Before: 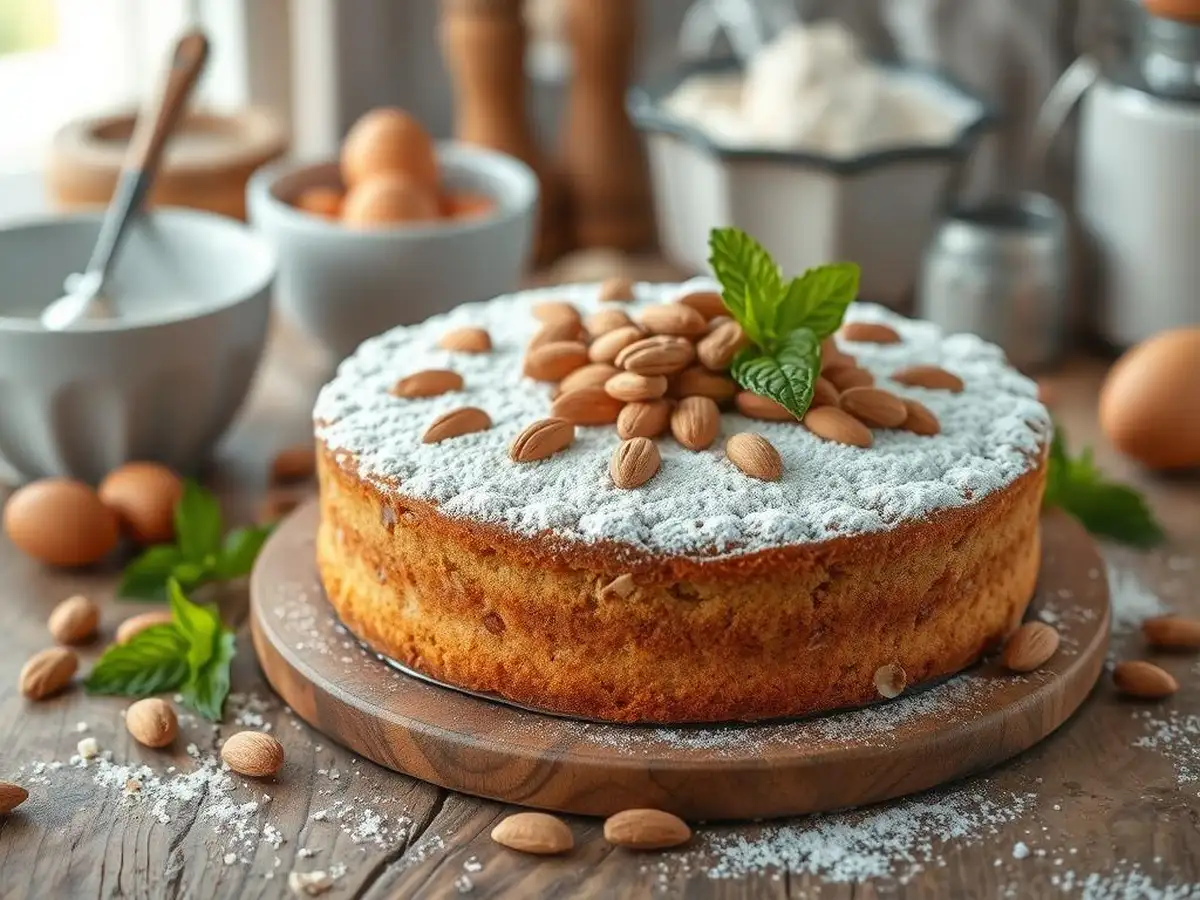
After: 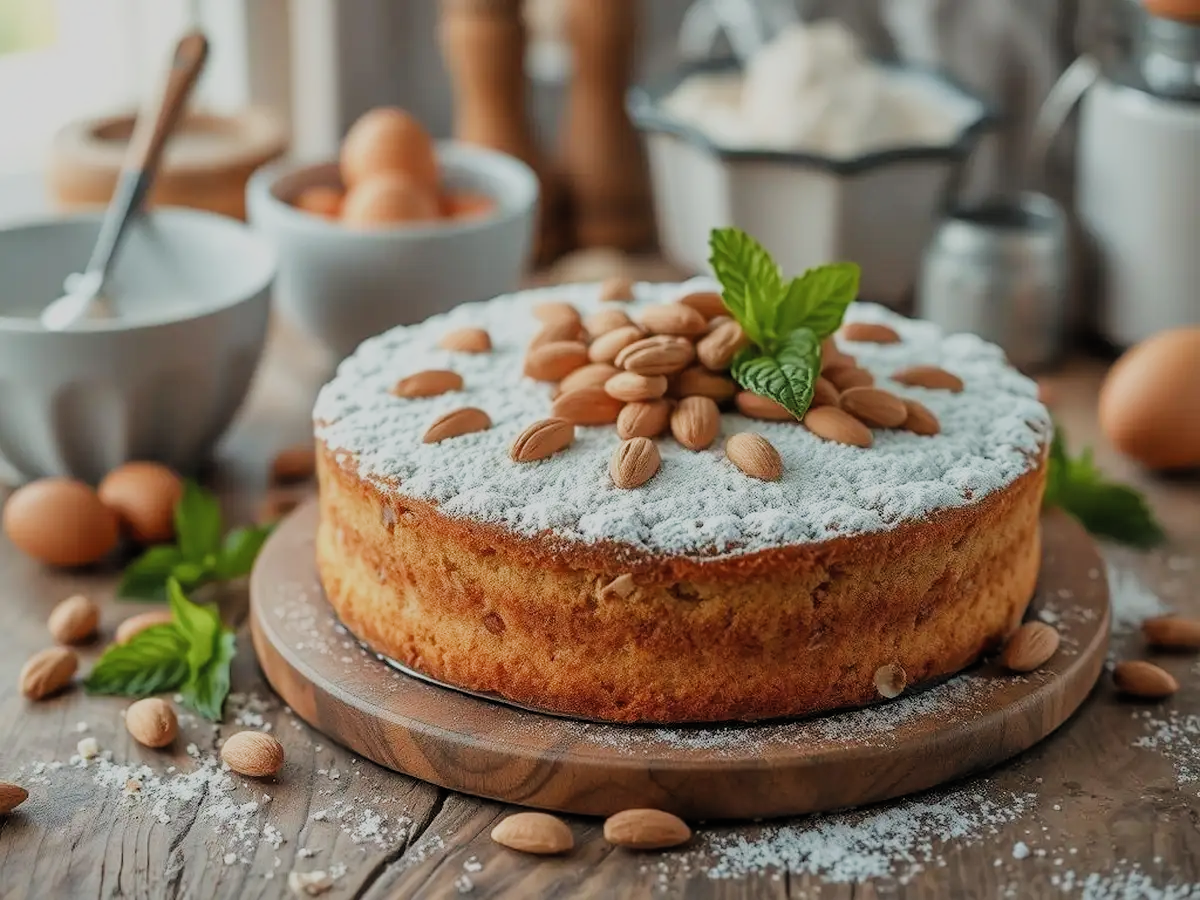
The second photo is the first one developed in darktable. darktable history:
filmic rgb: black relative exposure -7.65 EV, white relative exposure 4.56 EV, hardness 3.61, add noise in highlights 0.001, color science v3 (2019), use custom middle-gray values true, contrast in highlights soft
